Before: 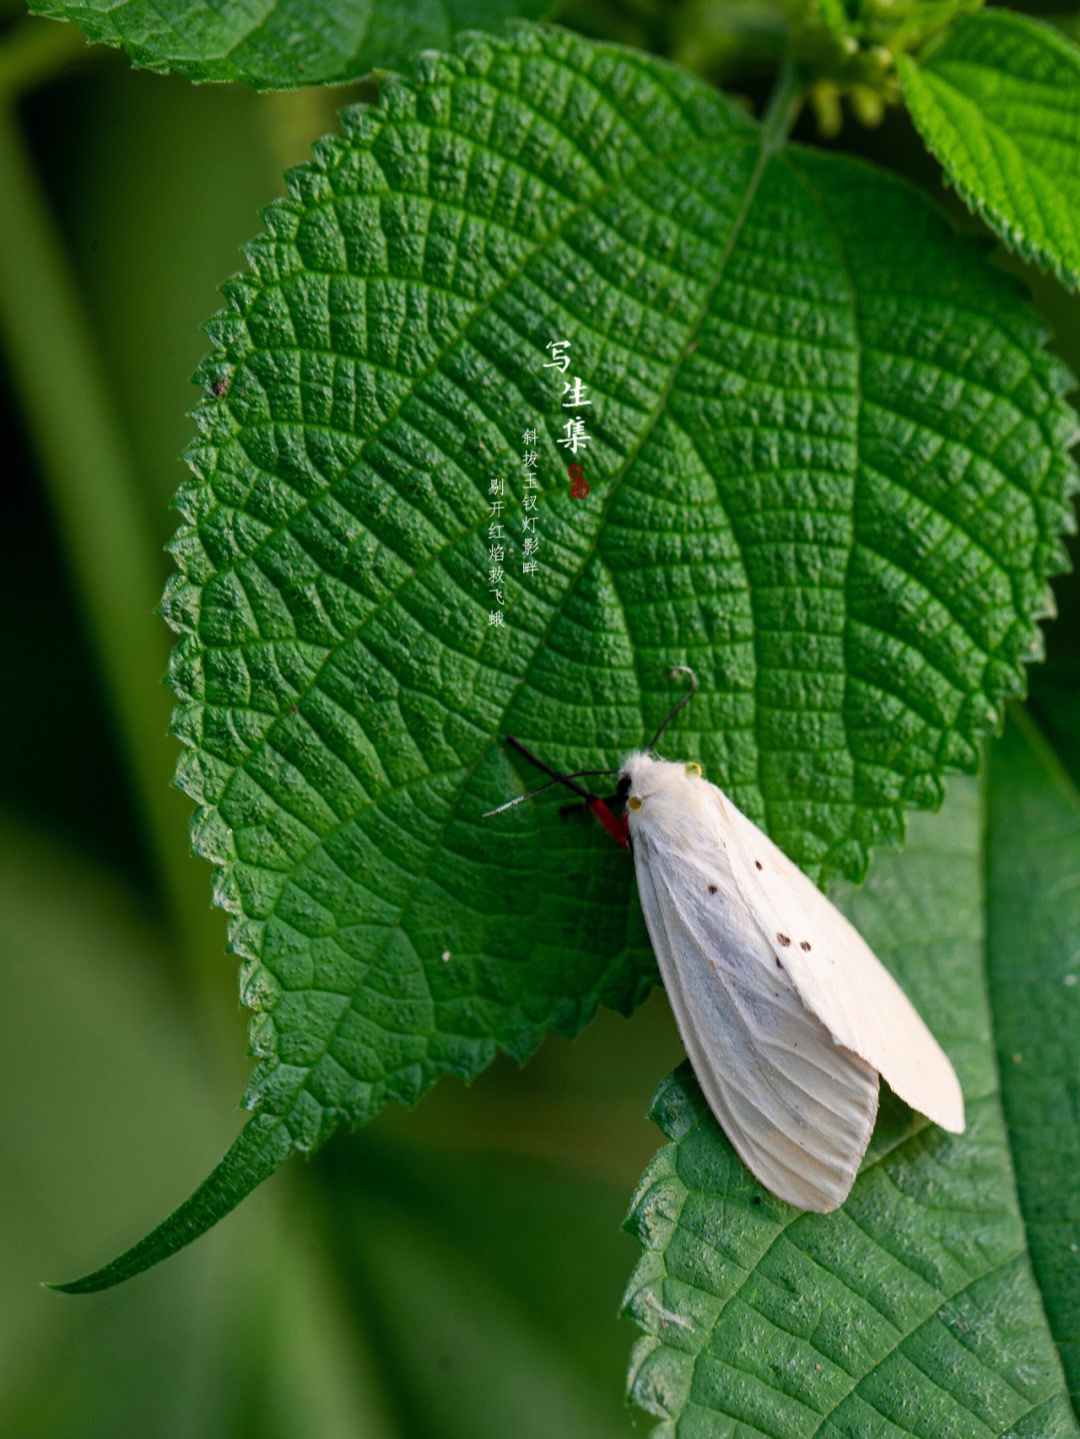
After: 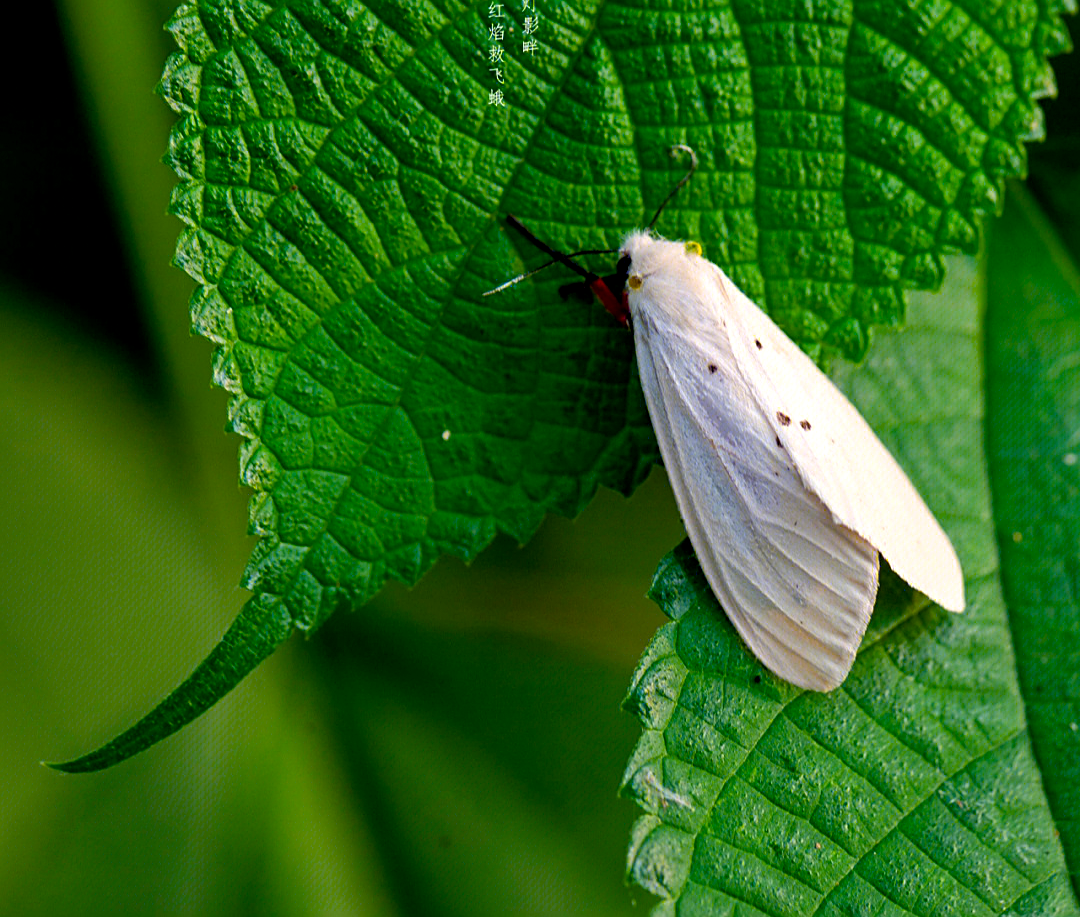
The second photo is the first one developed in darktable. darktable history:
exposure: black level correction 0.005, exposure 0.273 EV, compensate highlight preservation false
shadows and highlights: shadows 25.74, white point adjustment -2.9, highlights -30.14
sharpen: on, module defaults
crop and rotate: top 36.239%
color balance rgb: perceptual saturation grading › global saturation 42.821%
